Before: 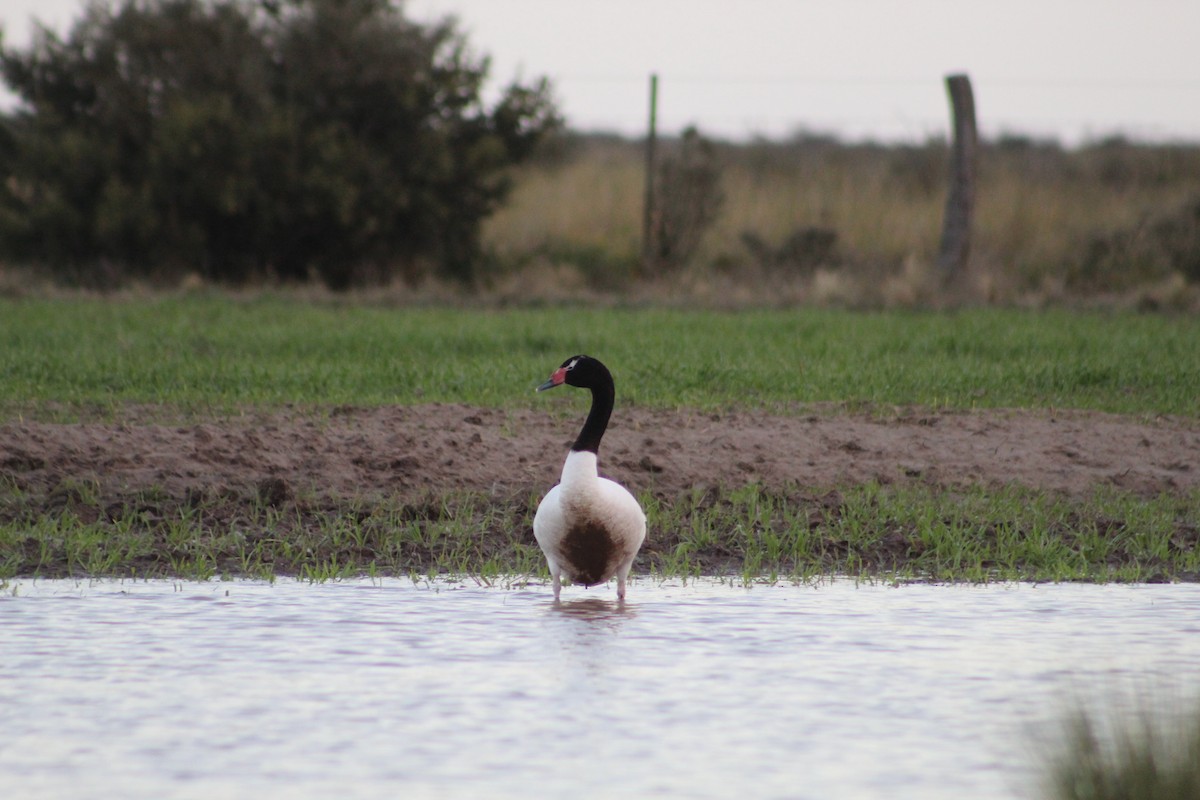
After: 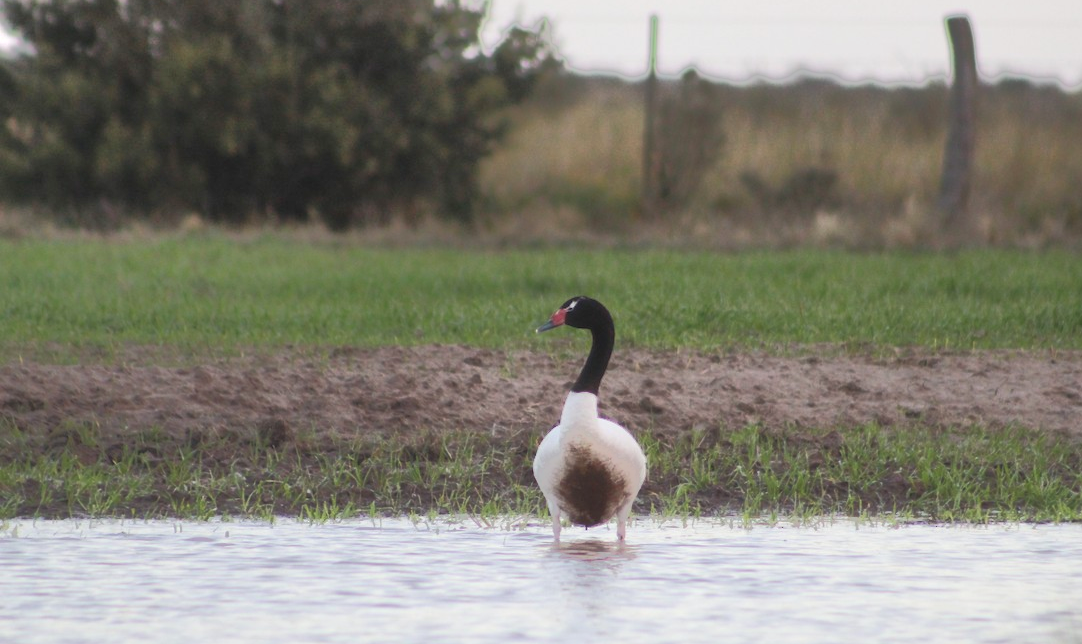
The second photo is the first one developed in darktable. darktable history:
haze removal: strength -0.096, compatibility mode true, adaptive false
crop: top 7.452%, right 9.827%, bottom 12.037%
tone equalizer: -7 EV -0.661 EV, -6 EV 1 EV, -5 EV -0.437 EV, -4 EV 0.39 EV, -3 EV 0.435 EV, -2 EV 0.173 EV, -1 EV -0.164 EV, +0 EV -0.409 EV, smoothing diameter 24.96%, edges refinement/feathering 14.43, preserve details guided filter
exposure: black level correction 0, exposure 0.595 EV, compensate highlight preservation false
